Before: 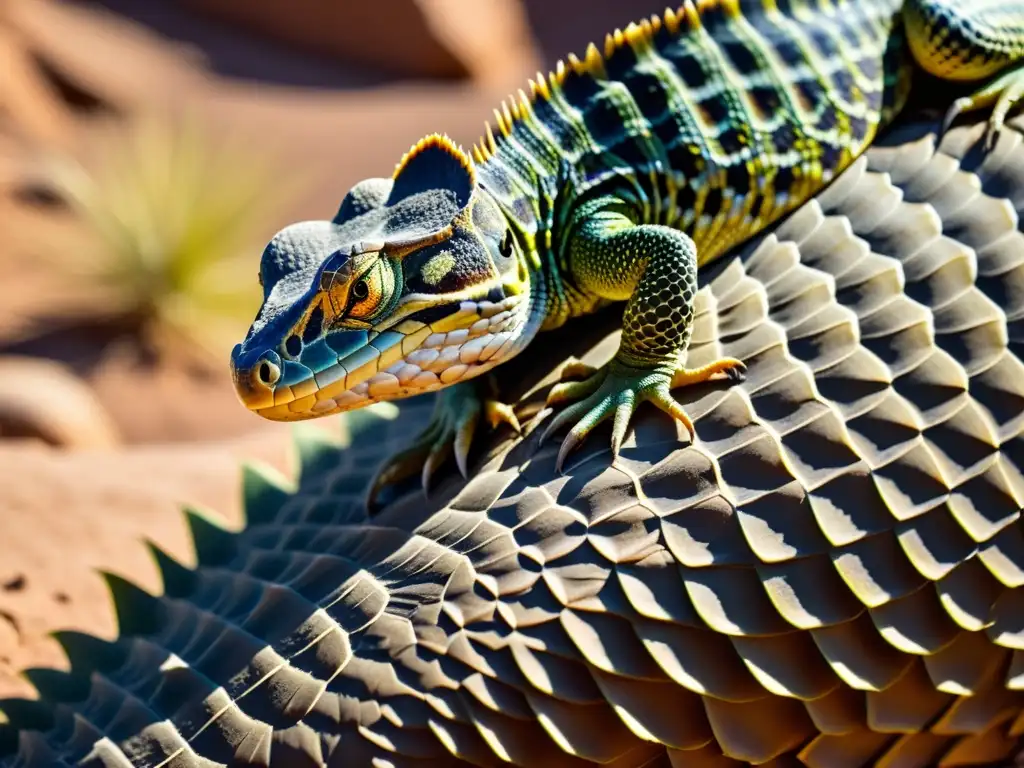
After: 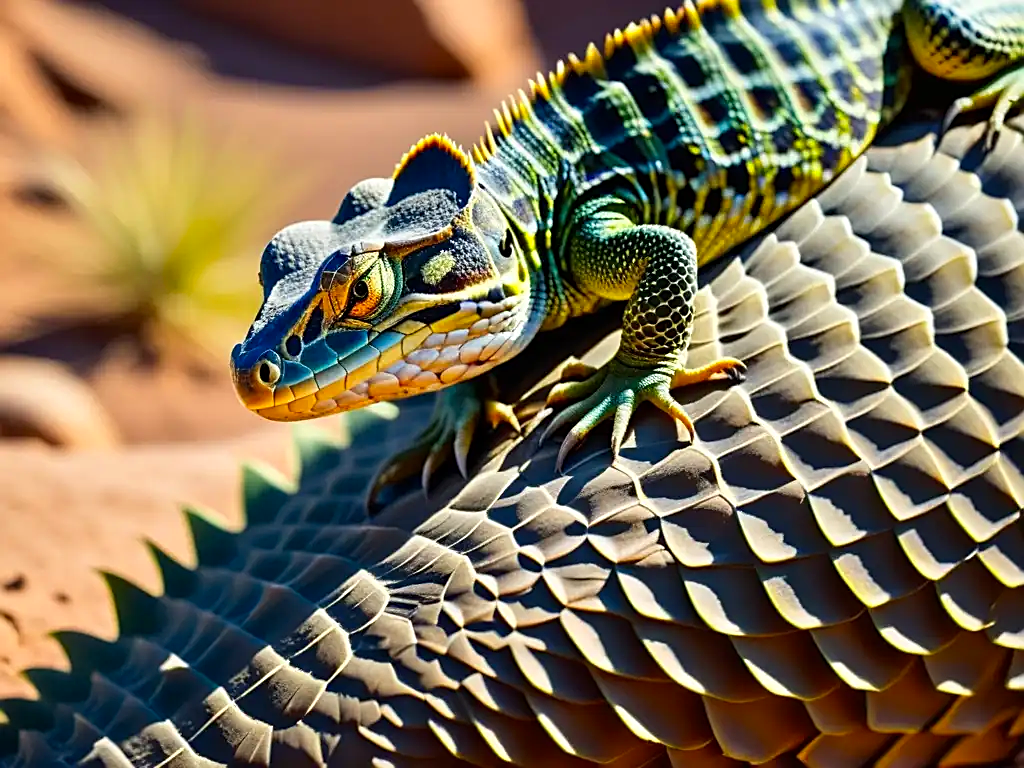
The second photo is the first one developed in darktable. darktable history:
exposure: compensate highlight preservation false
sharpen: on, module defaults
color zones: curves: ch0 [(0, 0.613) (0.01, 0.613) (0.245, 0.448) (0.498, 0.529) (0.642, 0.665) (0.879, 0.777) (0.99, 0.613)]; ch1 [(0, 0) (0.143, 0) (0.286, 0) (0.429, 0) (0.571, 0) (0.714, 0) (0.857, 0)], mix -121.96%
